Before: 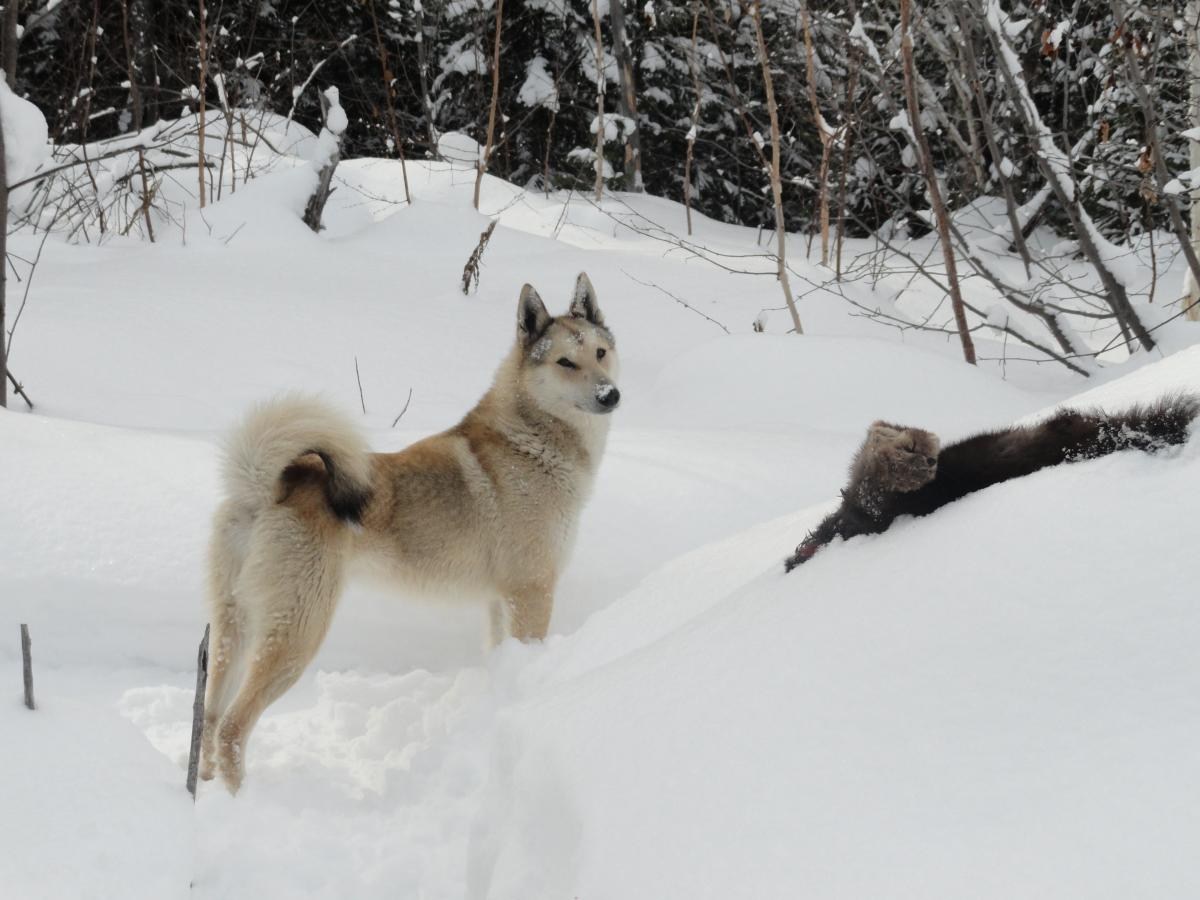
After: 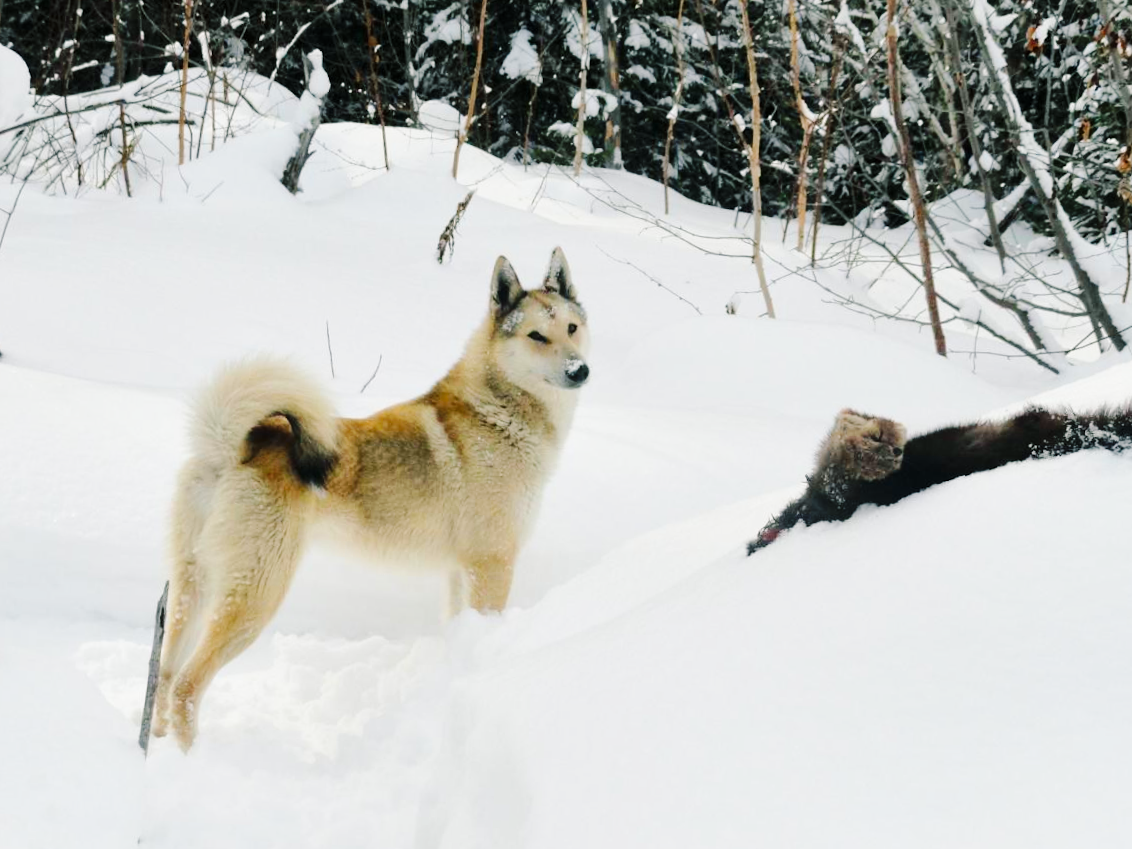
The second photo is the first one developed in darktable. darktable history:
local contrast: mode bilateral grid, contrast 19, coarseness 49, detail 120%, midtone range 0.2
sharpen: radius 5.289, amount 0.317, threshold 26.695
base curve: curves: ch0 [(0, 0) (0.032, 0.025) (0.121, 0.166) (0.206, 0.329) (0.605, 0.79) (1, 1)], exposure shift 0.01, preserve colors none
color balance rgb: shadows lift › chroma 2.821%, shadows lift › hue 190.45°, perceptual saturation grading › global saturation 29.822%, perceptual brilliance grading › mid-tones 9.15%, perceptual brilliance grading › shadows 14.917%, global vibrance 20%
crop and rotate: angle -2.61°
